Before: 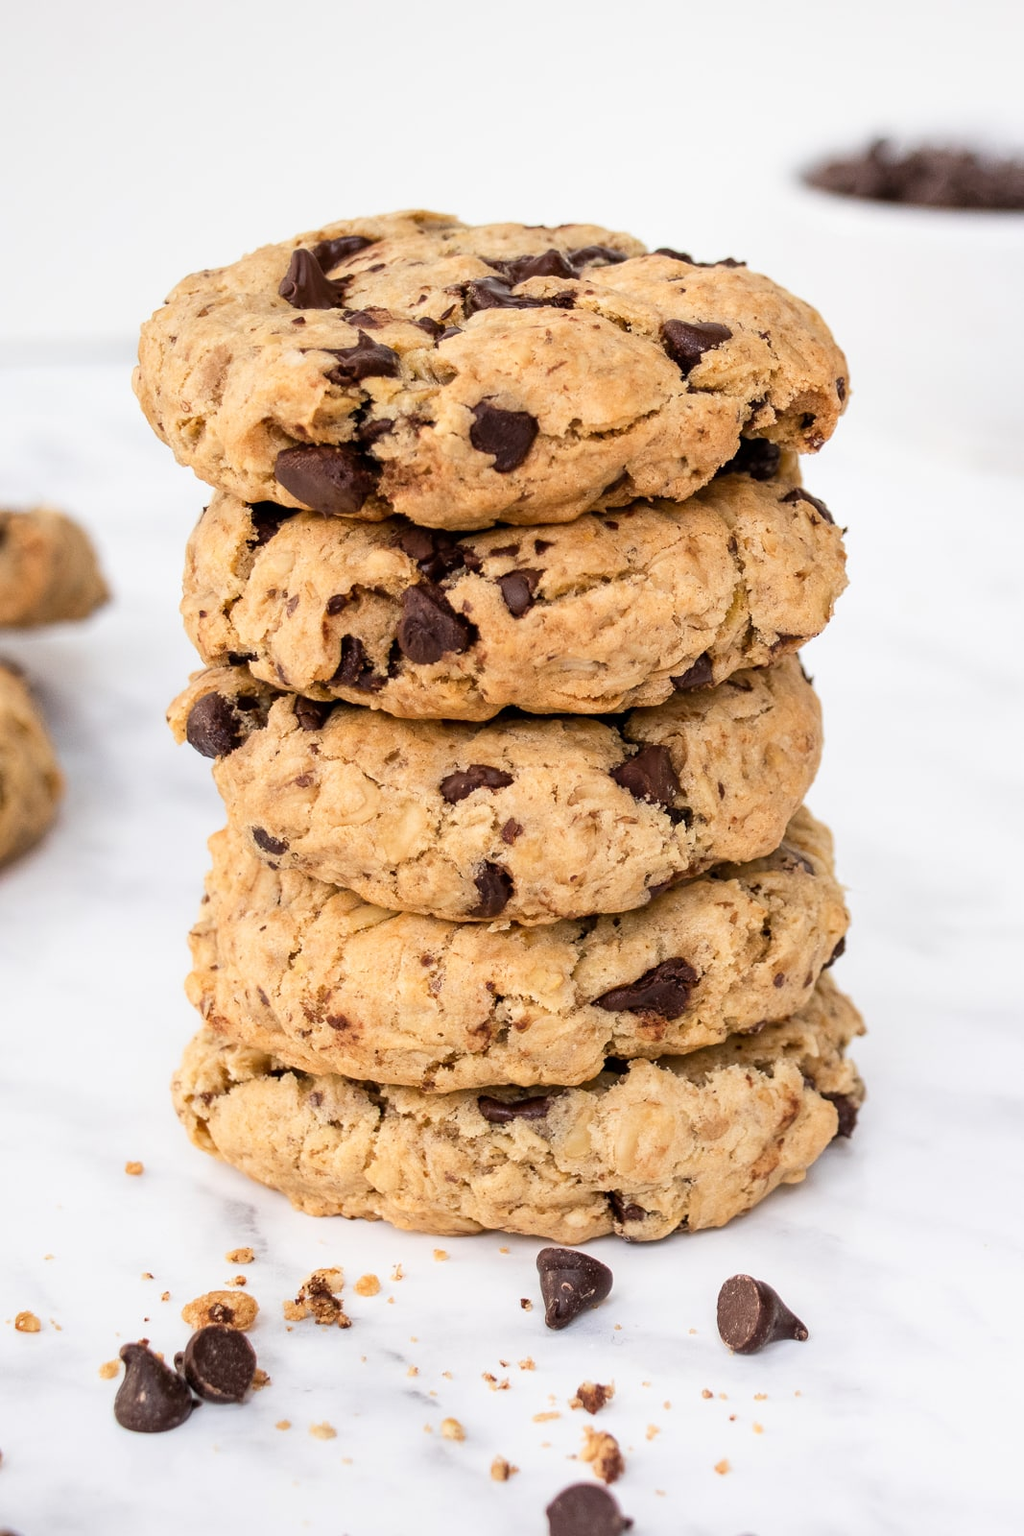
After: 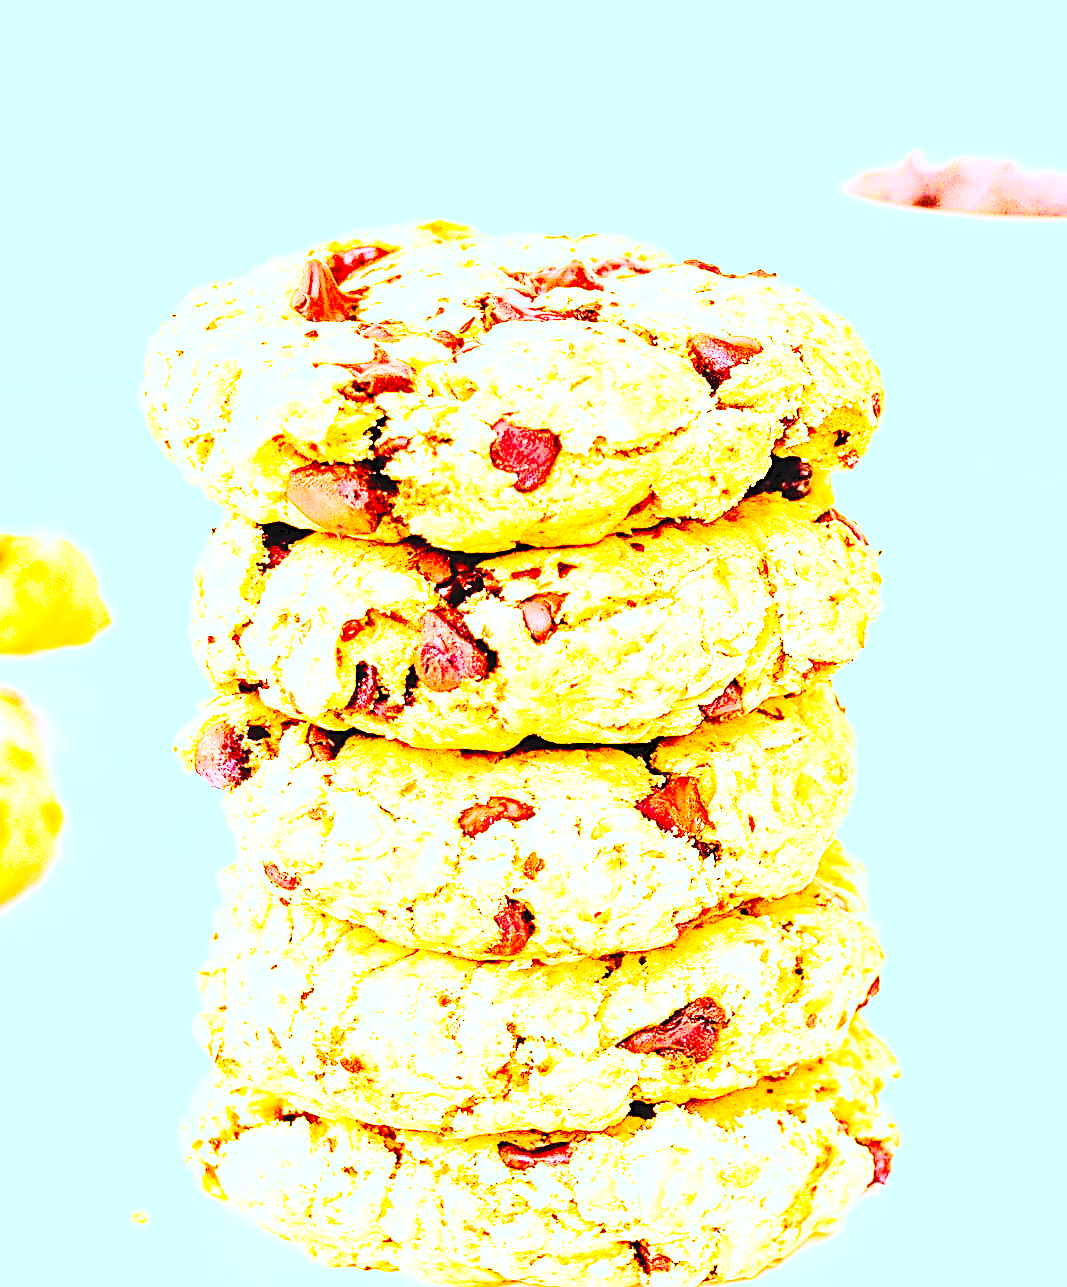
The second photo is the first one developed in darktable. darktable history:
contrast brightness saturation: contrast 0.993, brightness 0.984, saturation 0.985
color correction: highlights a* -8.87, highlights b* -23.6
crop: bottom 19.532%
tone equalizer: -7 EV 0.162 EV, -6 EV 0.601 EV, -5 EV 1.19 EV, -4 EV 1.29 EV, -3 EV 1.13 EV, -2 EV 0.6 EV, -1 EV 0.165 EV, mask exposure compensation -0.509 EV
base curve: curves: ch0 [(0, 0) (0, 0.001) (0.001, 0.001) (0.004, 0.002) (0.007, 0.004) (0.015, 0.013) (0.033, 0.045) (0.052, 0.096) (0.075, 0.17) (0.099, 0.241) (0.163, 0.42) (0.219, 0.55) (0.259, 0.616) (0.327, 0.722) (0.365, 0.765) (0.522, 0.873) (0.547, 0.881) (0.689, 0.919) (0.826, 0.952) (1, 1)], preserve colors none
sharpen: amount 0.742
color balance rgb: highlights gain › luminance 14.556%, perceptual saturation grading › global saturation 23.241%, perceptual saturation grading › highlights -23.827%, perceptual saturation grading › mid-tones 24.519%, perceptual saturation grading › shadows 39.161%, perceptual brilliance grading › global brilliance 17.897%, contrast -10.03%
